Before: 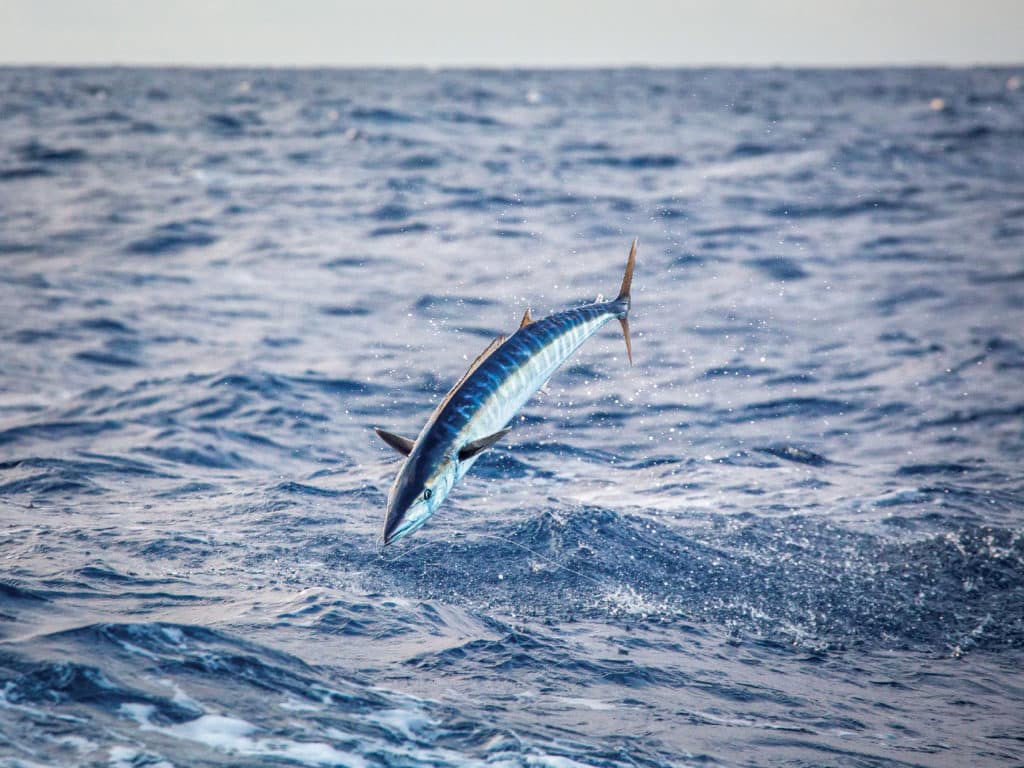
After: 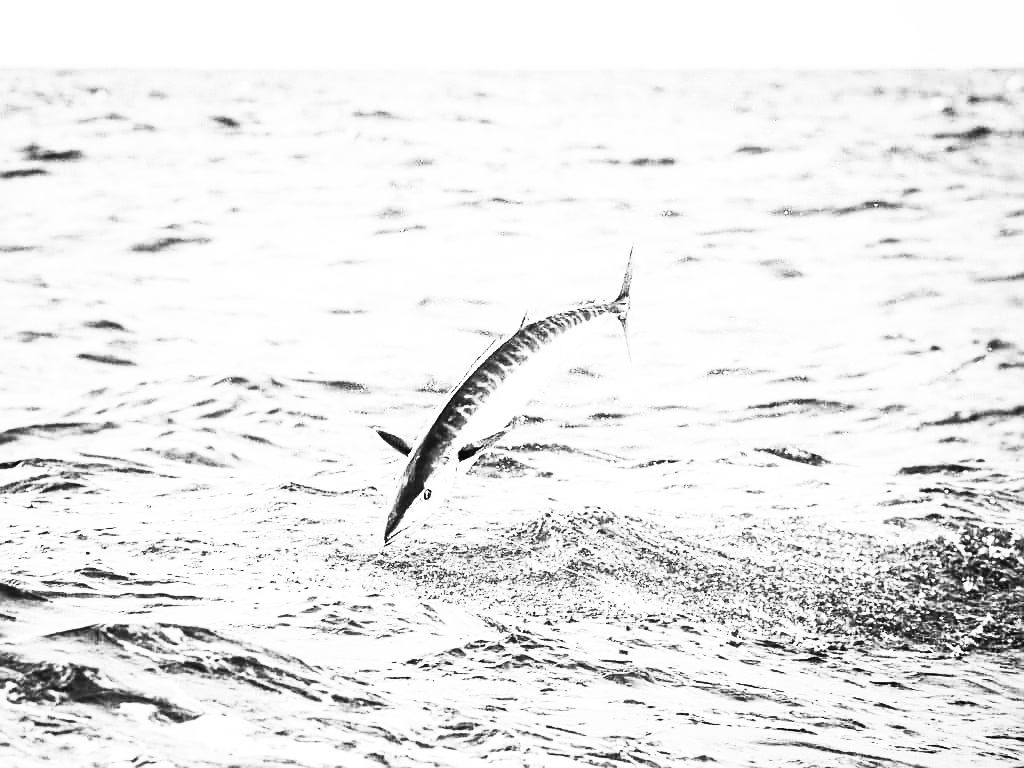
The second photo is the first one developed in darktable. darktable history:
contrast brightness saturation: contrast 0.53, brightness 0.47, saturation -1
sharpen: on, module defaults
base curve: curves: ch0 [(0, 0) (0.007, 0.004) (0.027, 0.03) (0.046, 0.07) (0.207, 0.54) (0.442, 0.872) (0.673, 0.972) (1, 1)], preserve colors none
